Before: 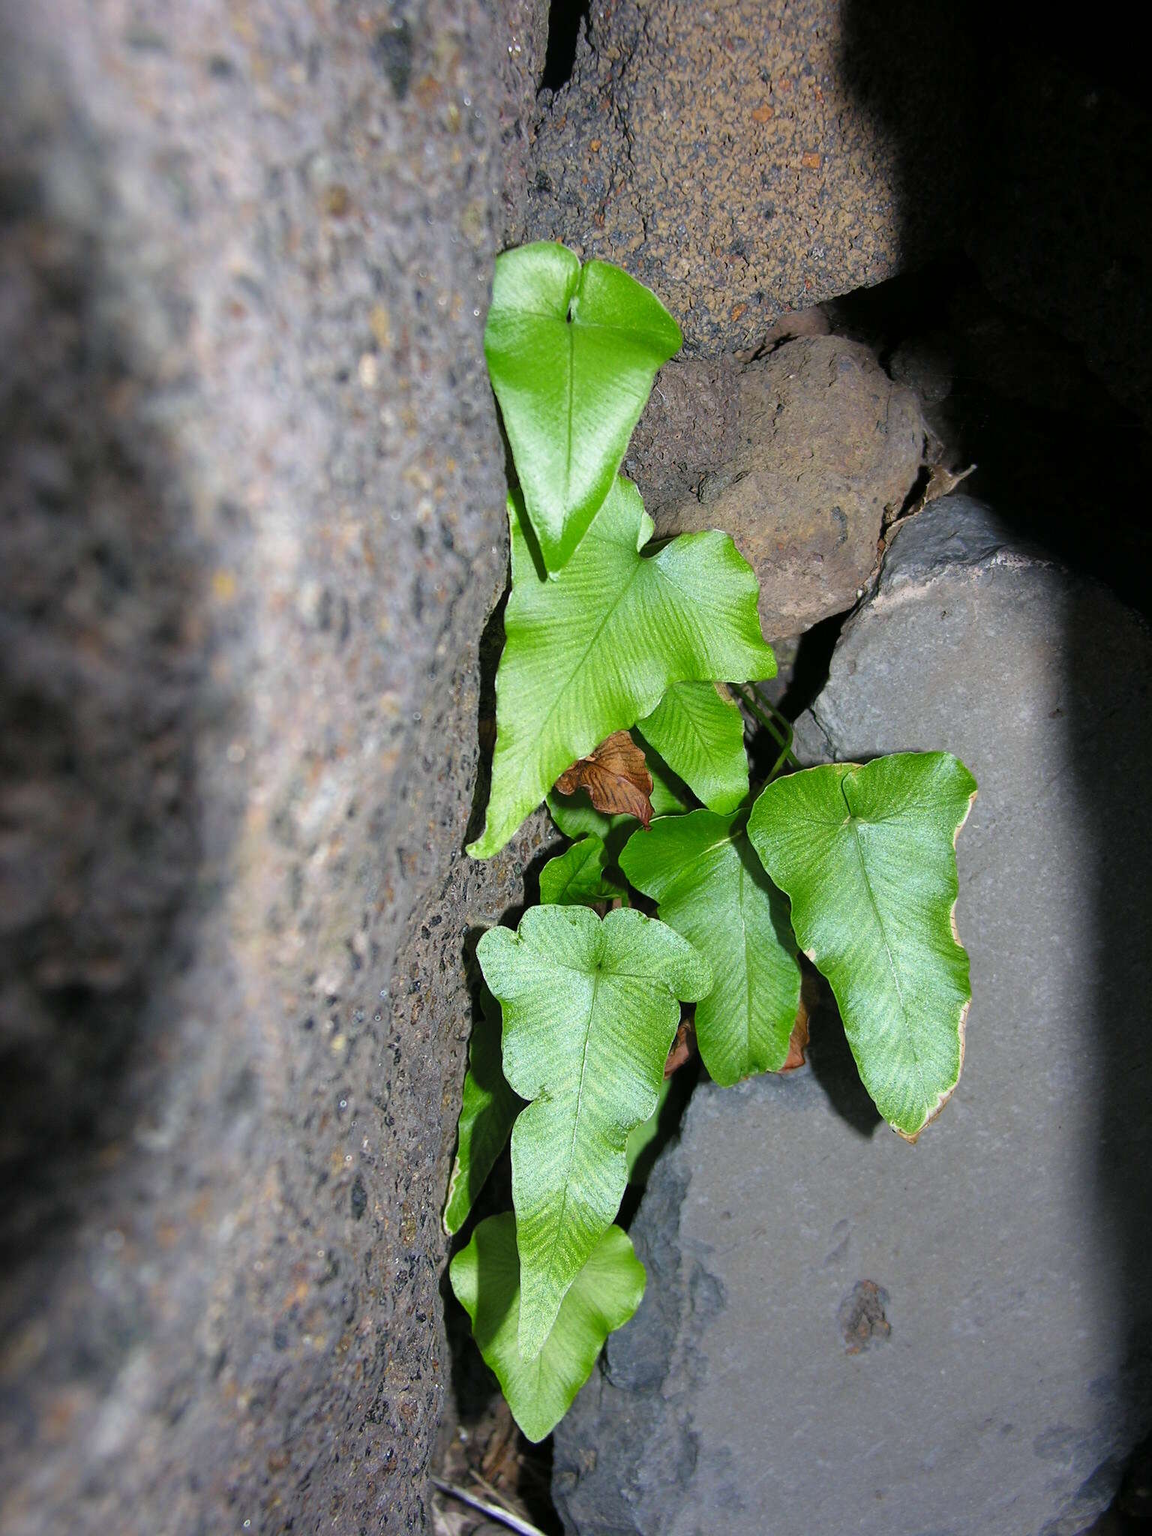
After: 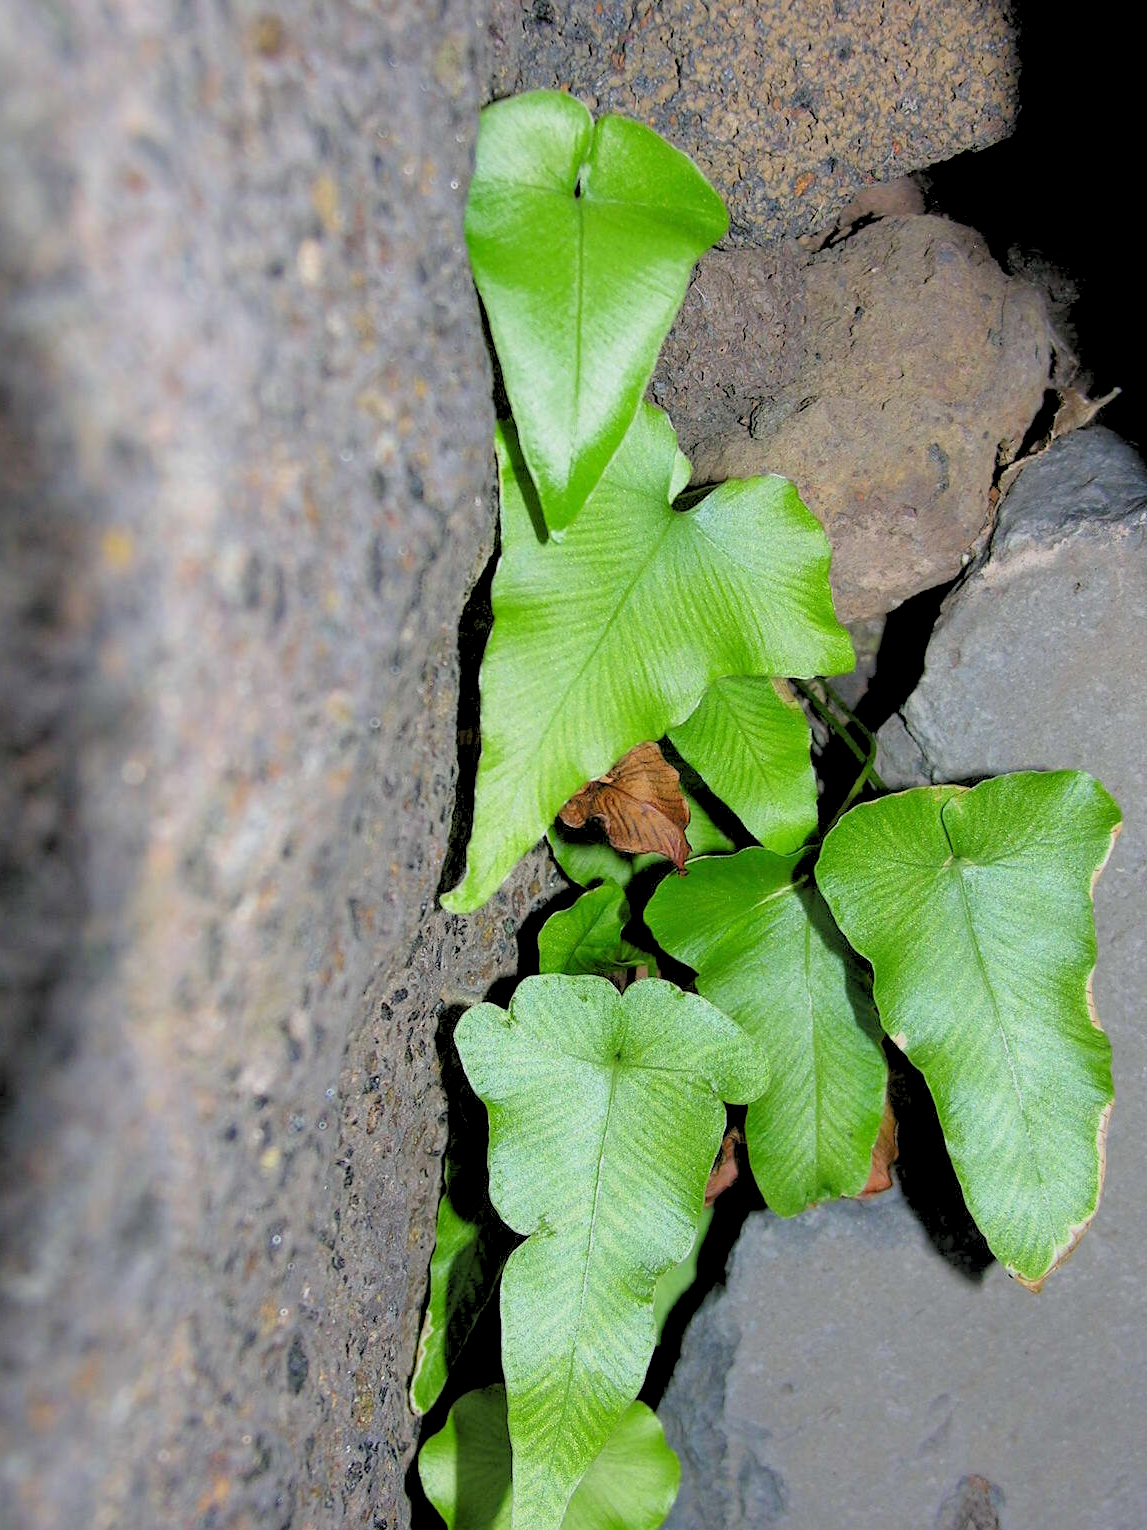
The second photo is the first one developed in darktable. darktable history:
crop and rotate: left 11.831%, top 11.346%, right 13.429%, bottom 13.899%
rgb levels: preserve colors sum RGB, levels [[0.038, 0.433, 0.934], [0, 0.5, 1], [0, 0.5, 1]]
